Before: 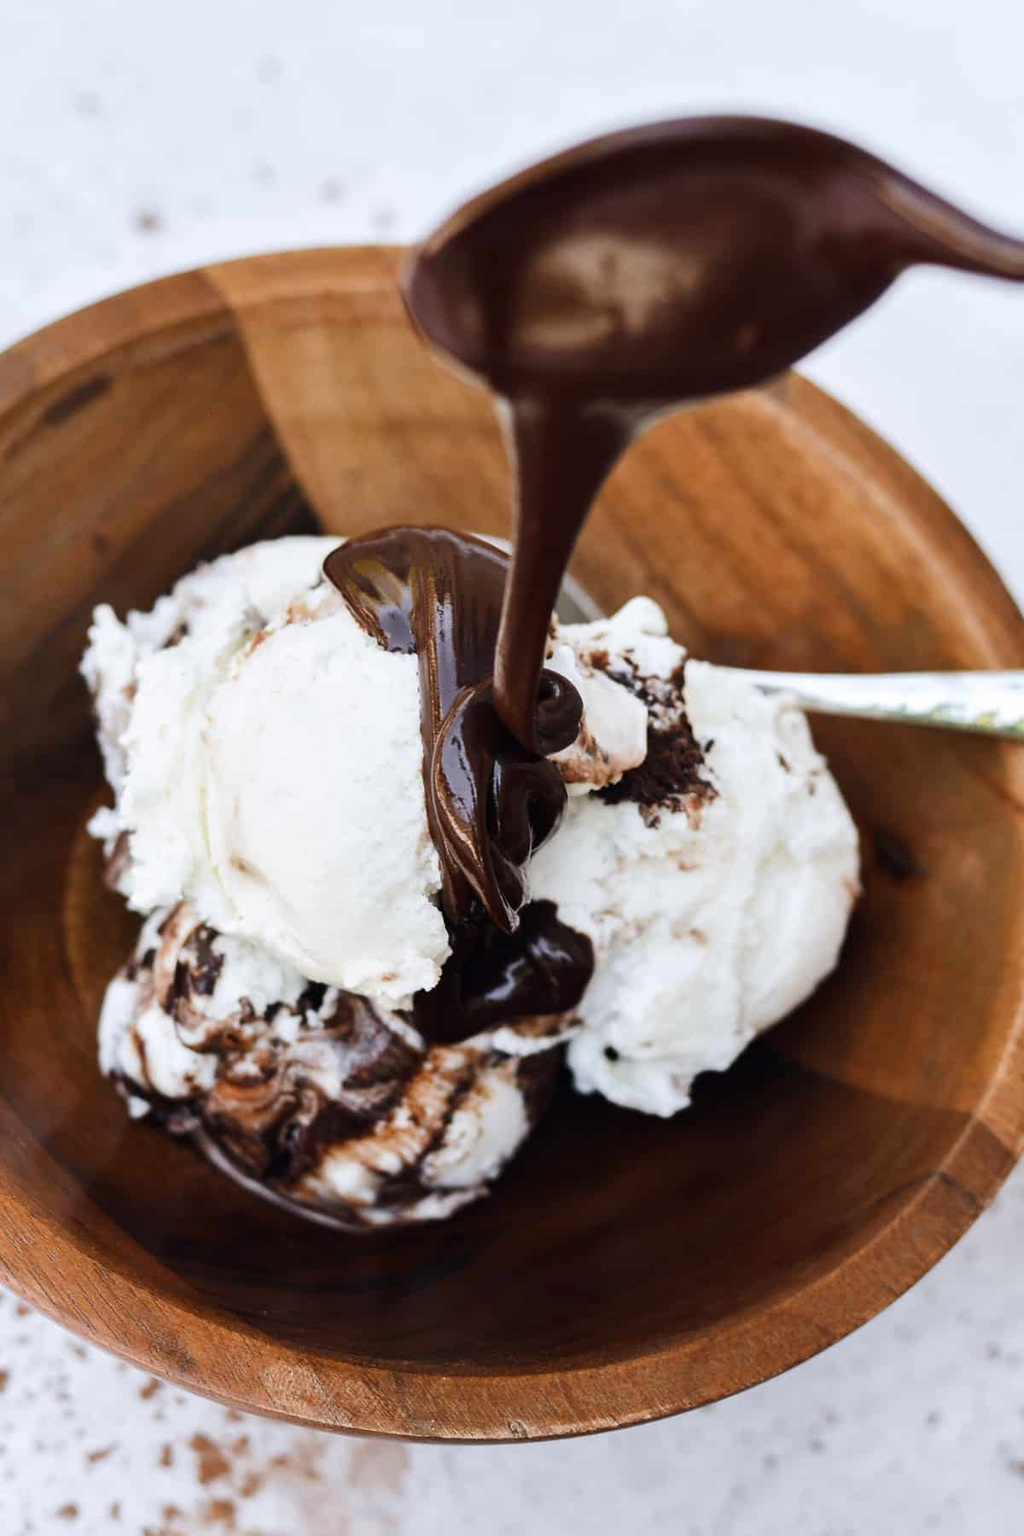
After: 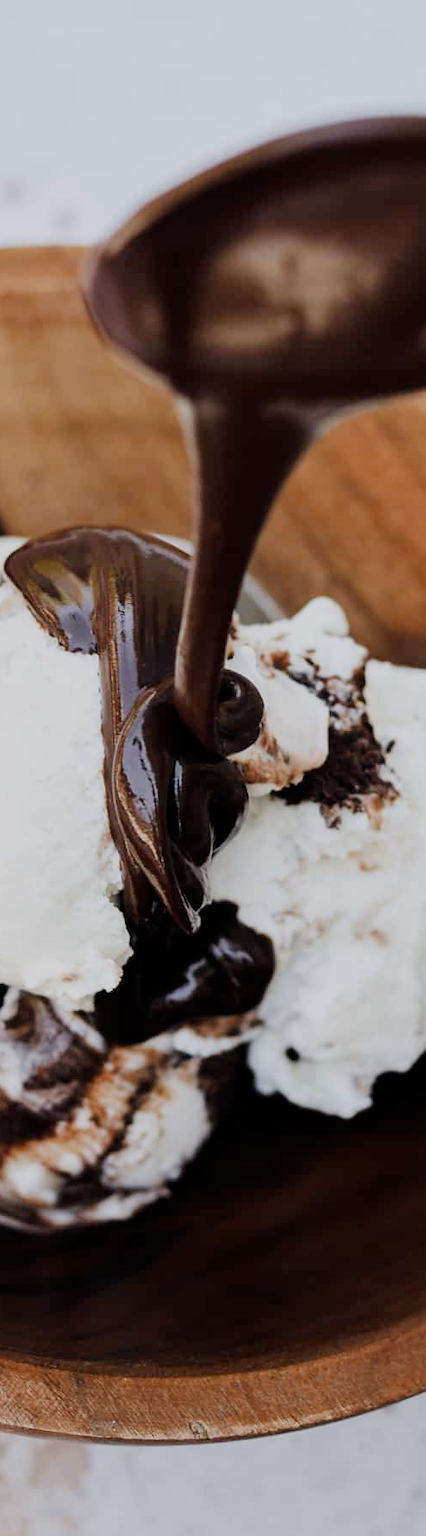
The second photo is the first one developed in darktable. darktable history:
crop: left 31.229%, right 27.105%
contrast brightness saturation: saturation -0.05
filmic rgb: hardness 4.17, contrast 0.921
